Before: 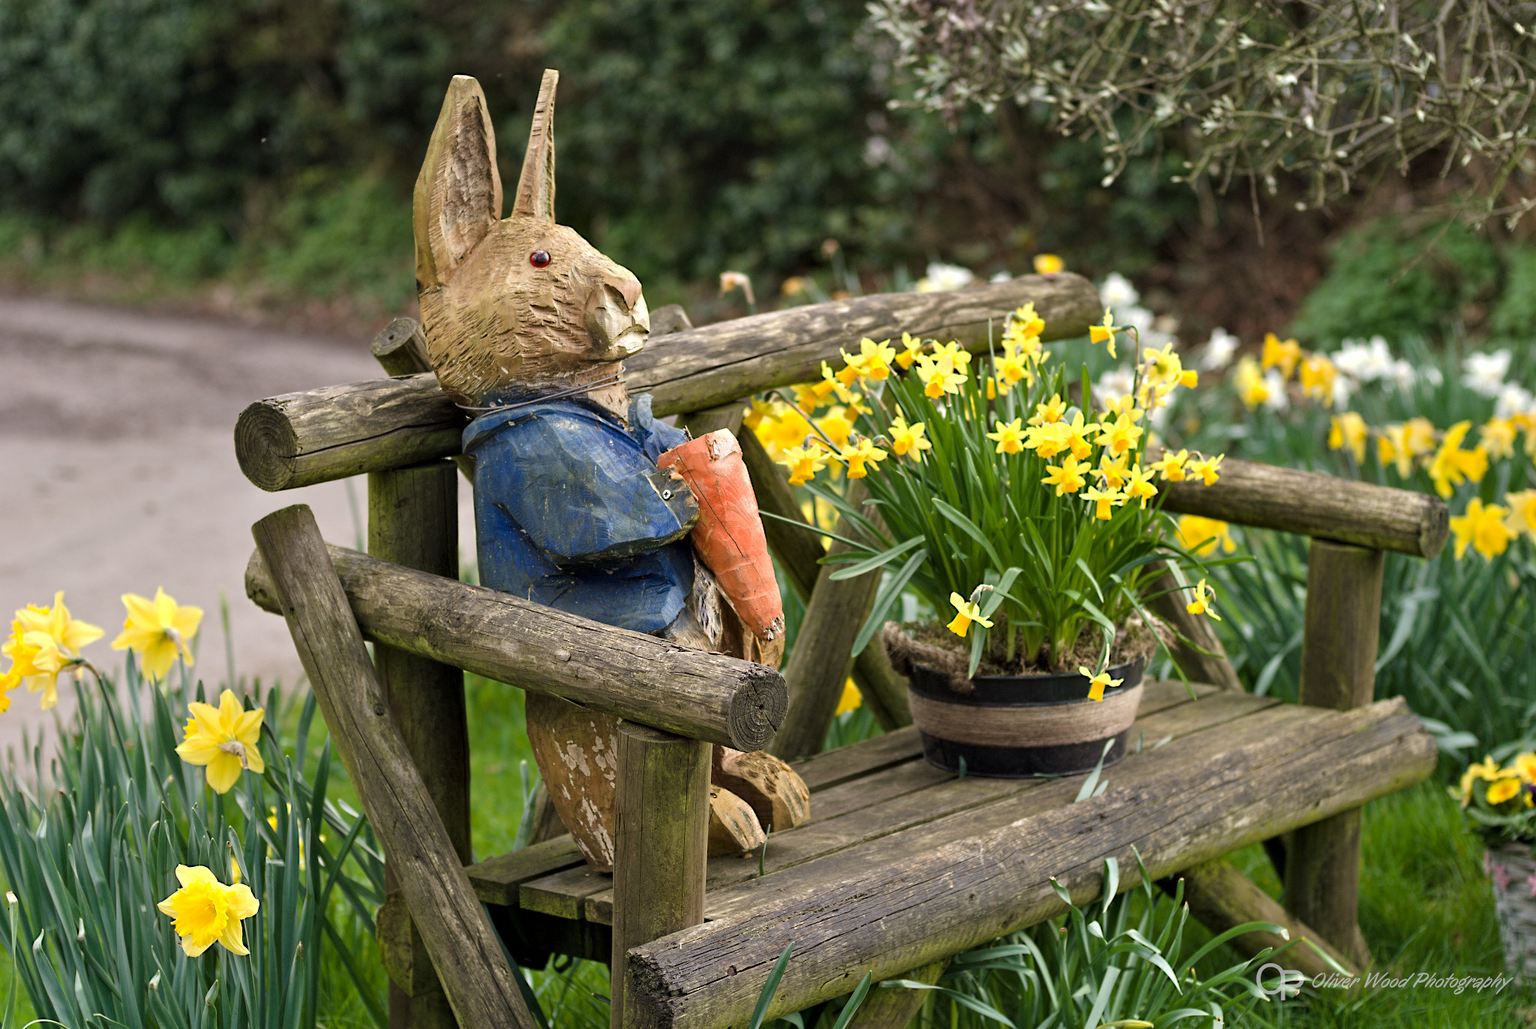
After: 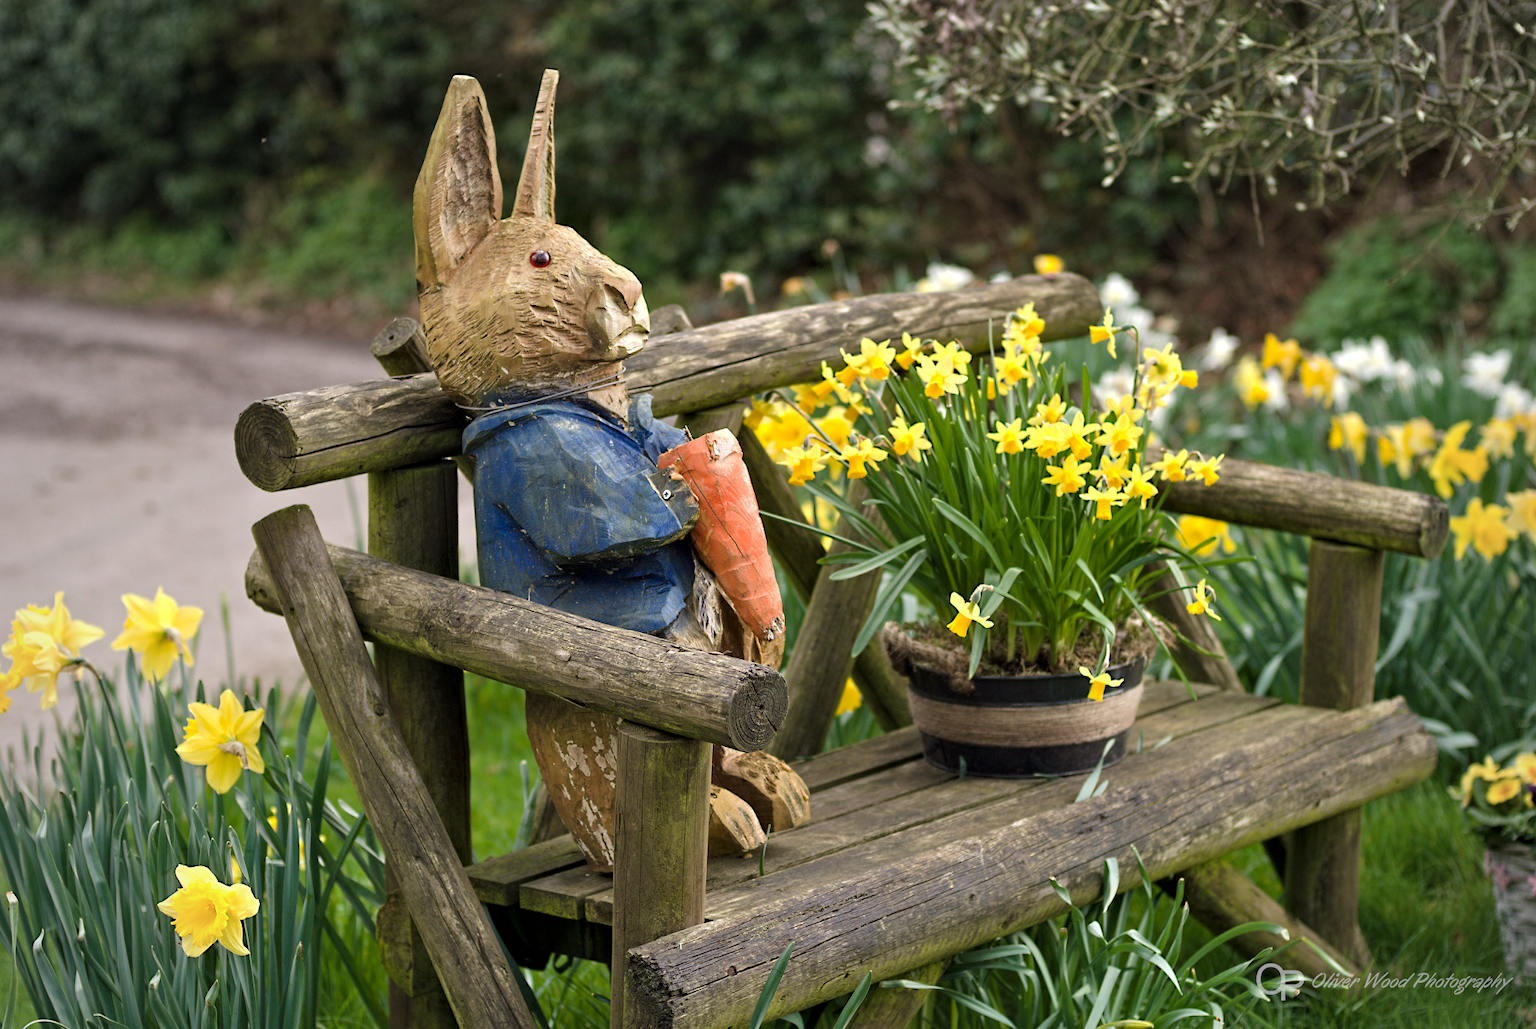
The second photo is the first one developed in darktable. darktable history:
vignetting: fall-off radius 81.04%, brightness -0.48
